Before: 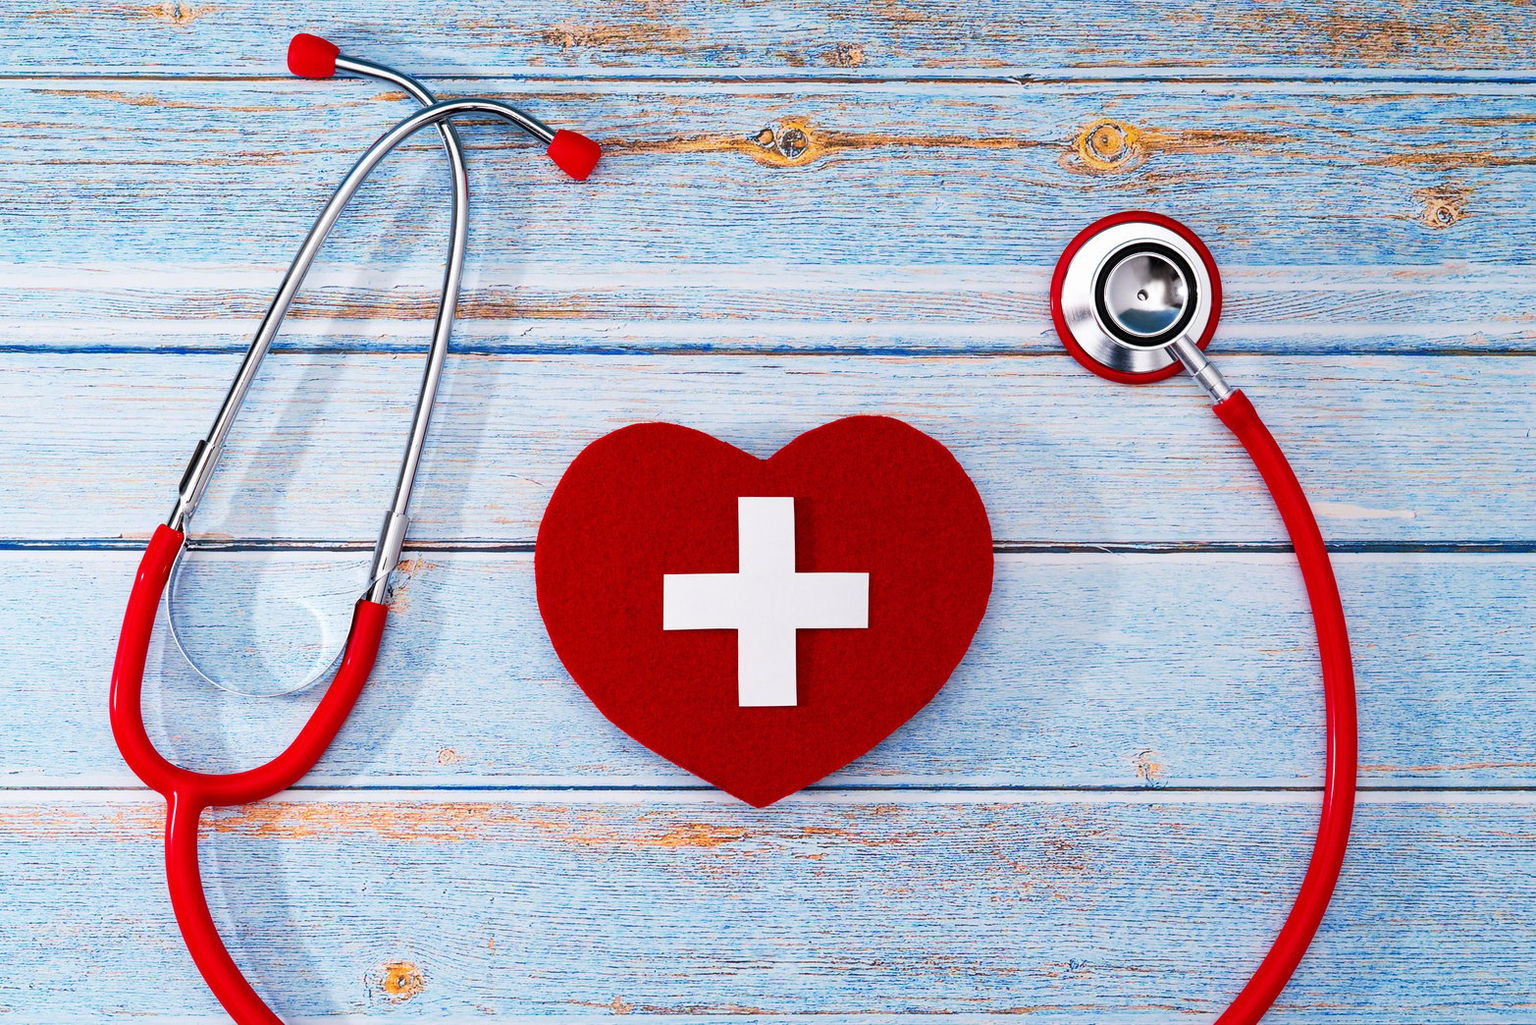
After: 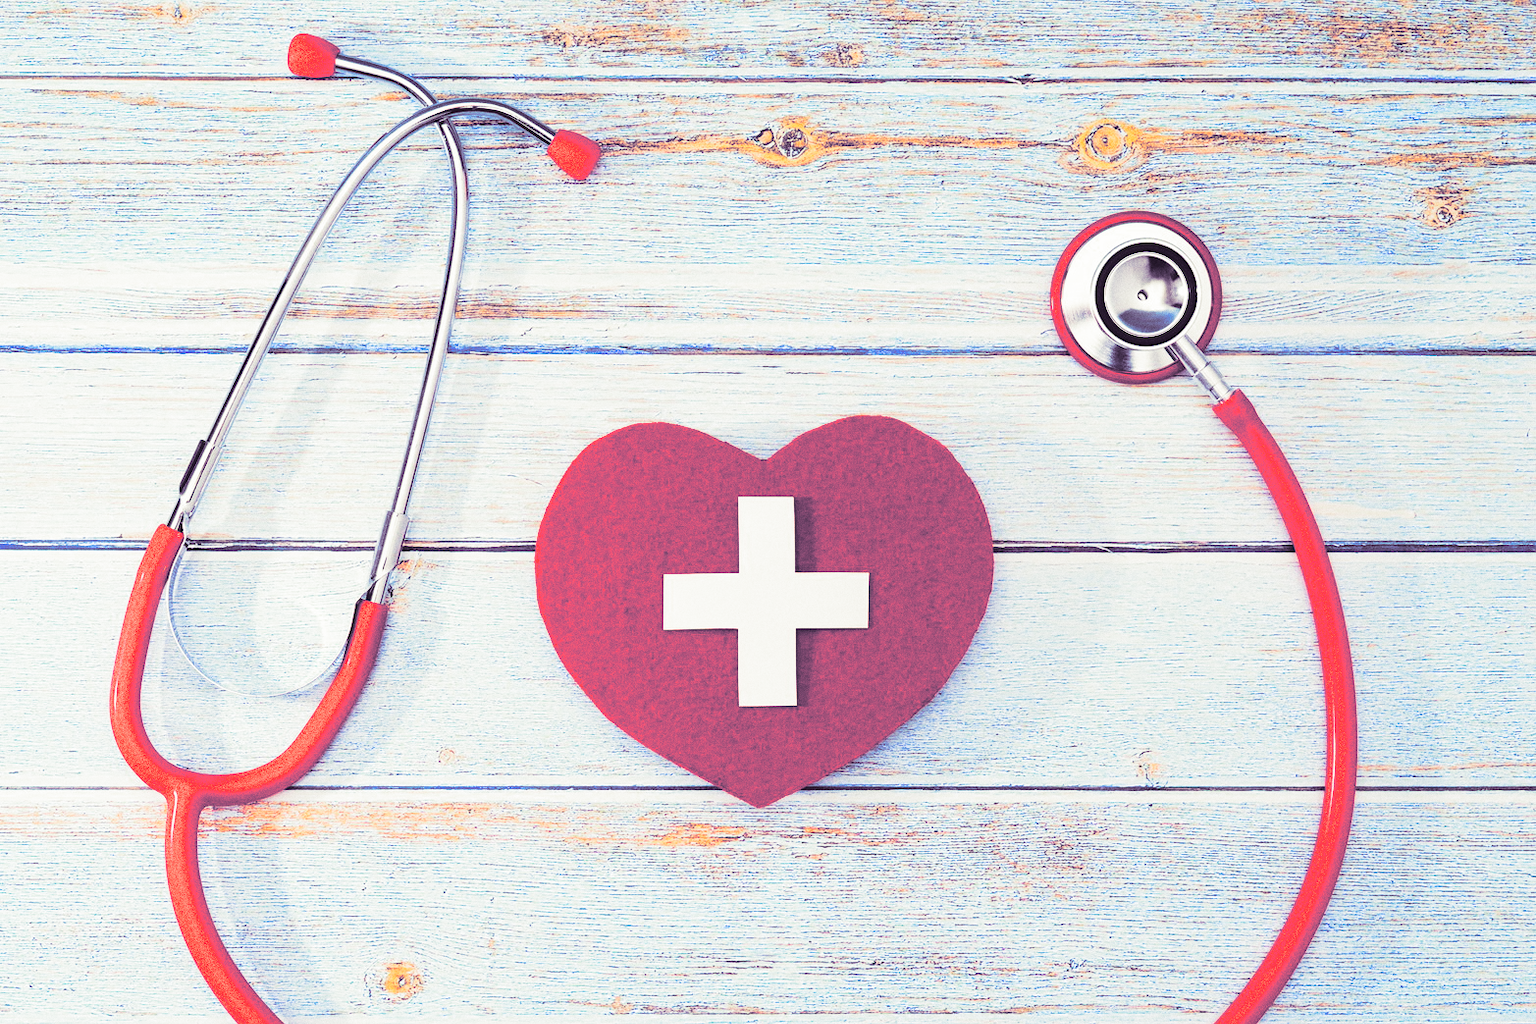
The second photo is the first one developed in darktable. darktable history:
grain: coarseness 0.09 ISO
contrast brightness saturation: saturation -0.05
tone curve: curves: ch0 [(0, 0) (0.004, 0) (0.133, 0.071) (0.341, 0.453) (0.839, 0.922) (1, 1)], color space Lab, linked channels, preserve colors none
exposure: black level correction -0.023, exposure -0.039 EV, compensate highlight preservation false
split-toning: shadows › hue 266.4°, shadows › saturation 0.4, highlights › hue 61.2°, highlights › saturation 0.3, compress 0%
